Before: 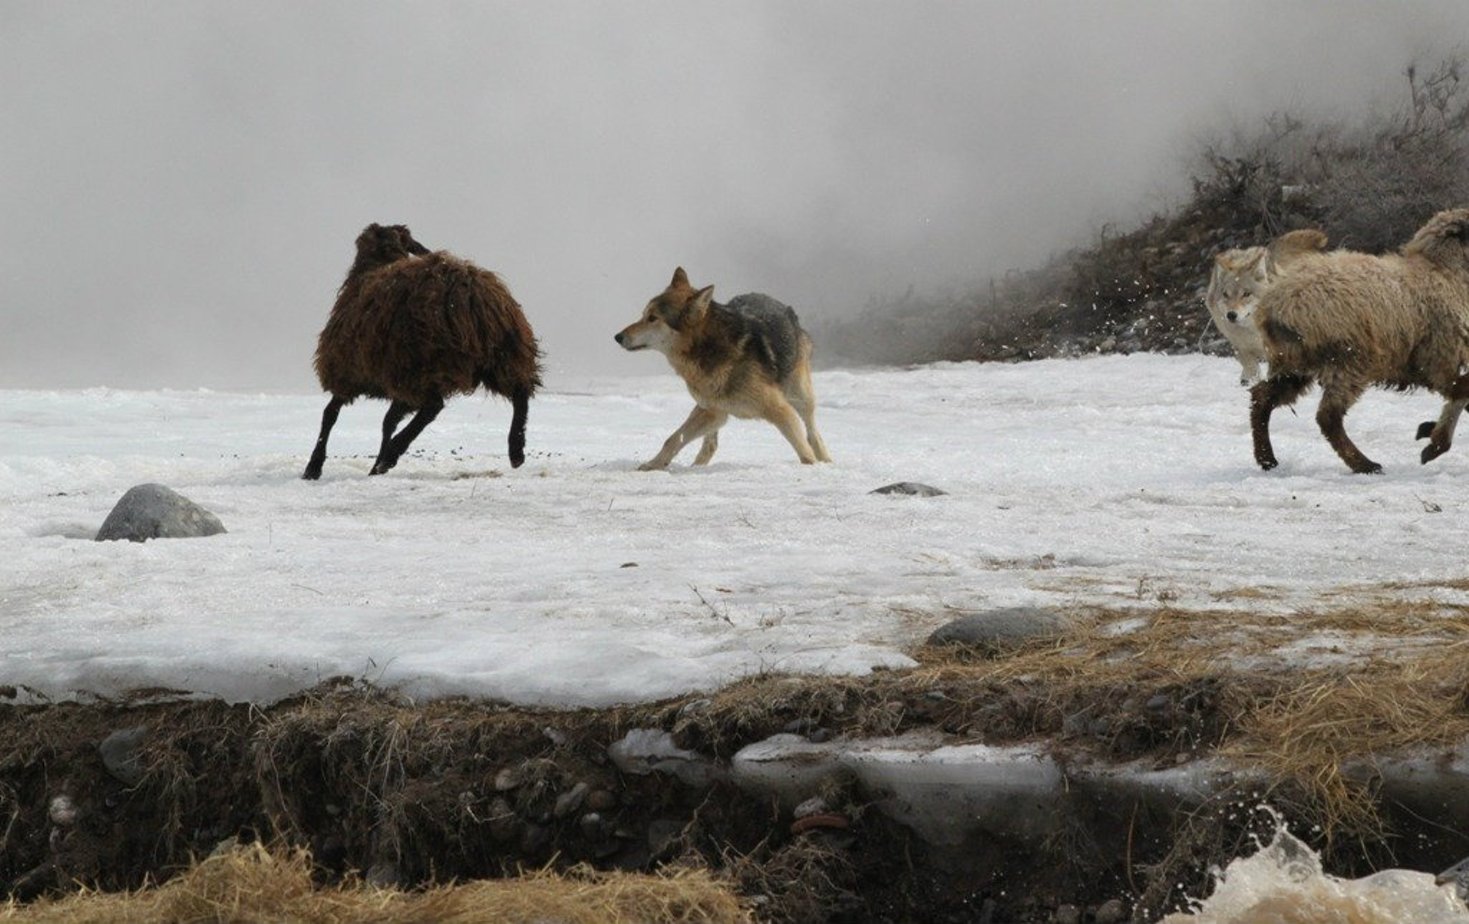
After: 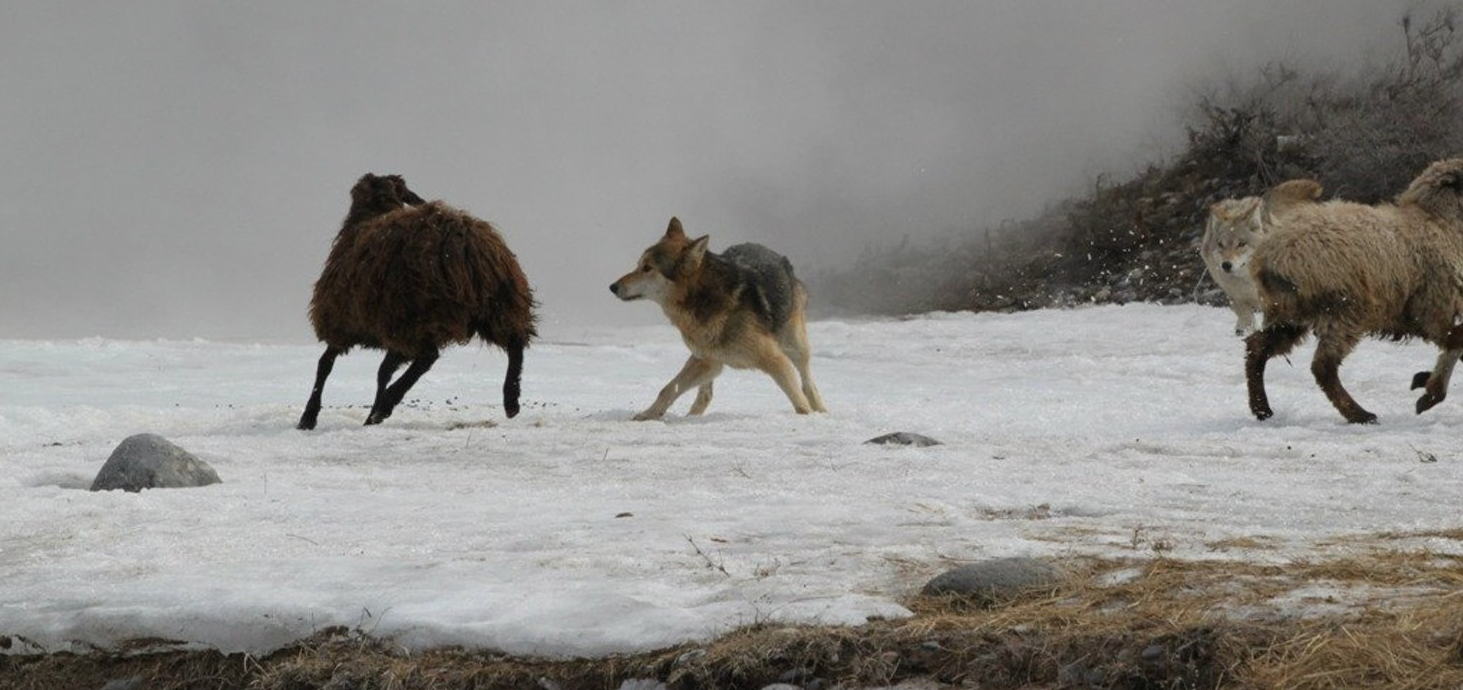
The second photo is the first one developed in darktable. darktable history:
crop: left 0.387%, top 5.469%, bottom 19.809%
graduated density: rotation -0.352°, offset 57.64
